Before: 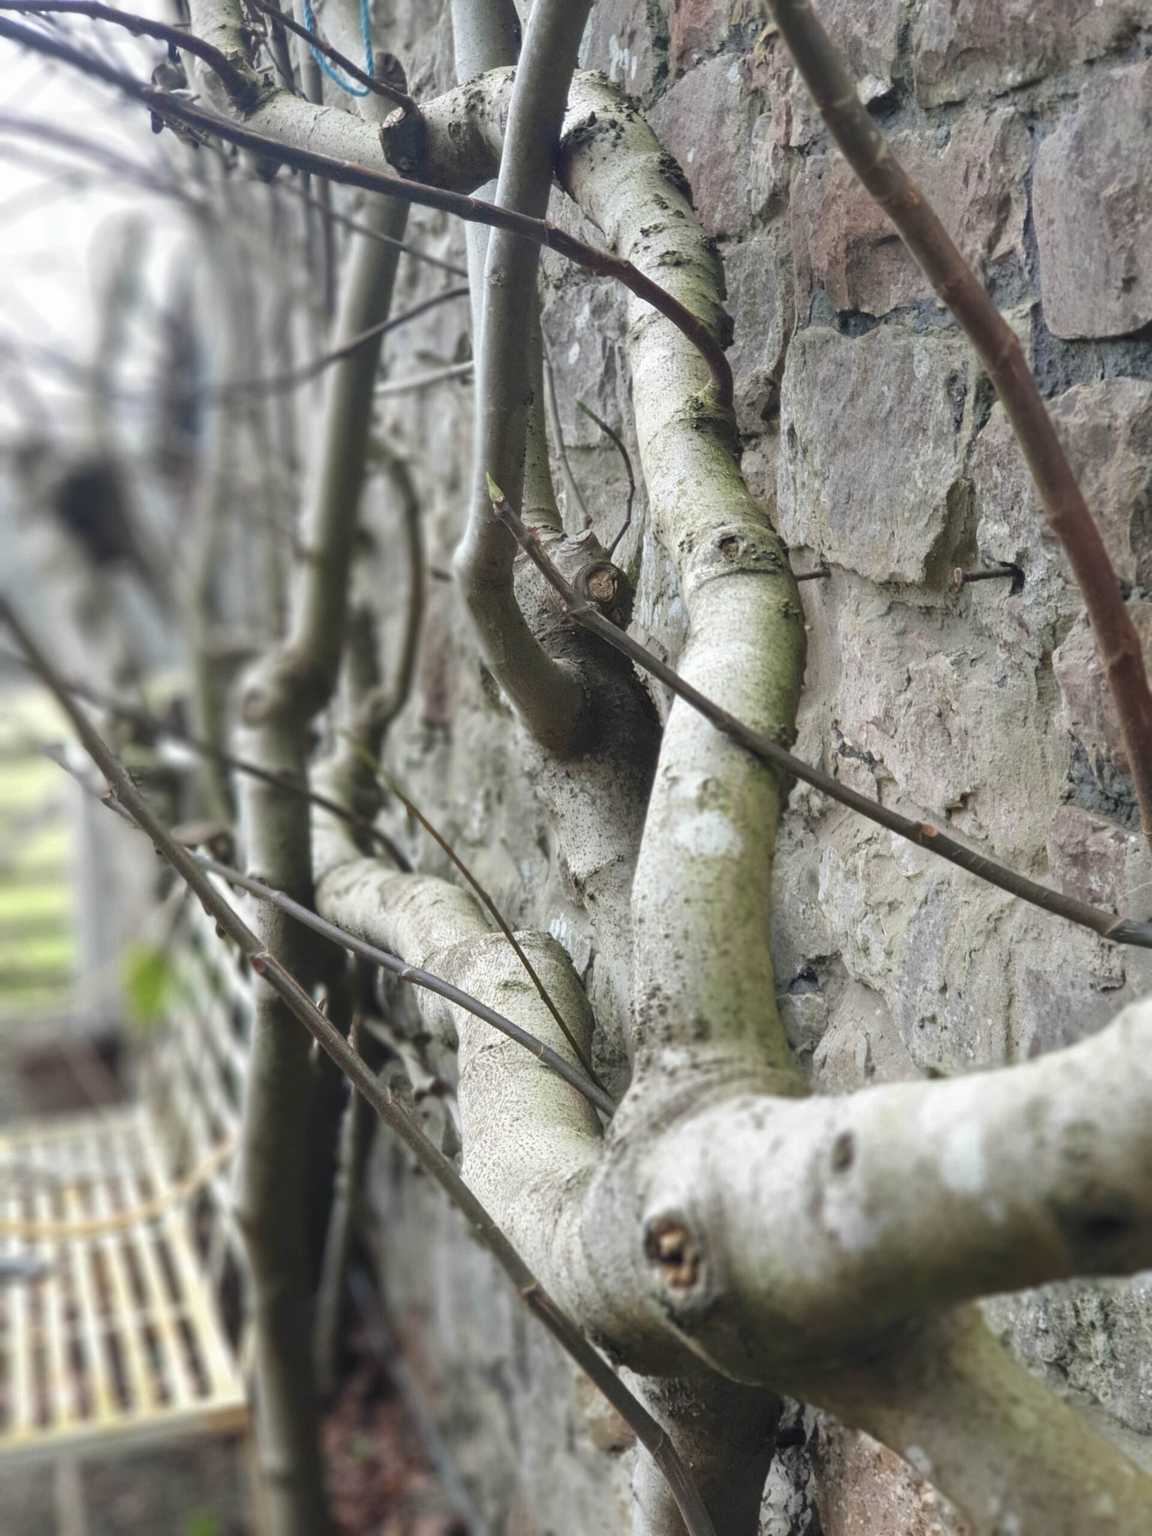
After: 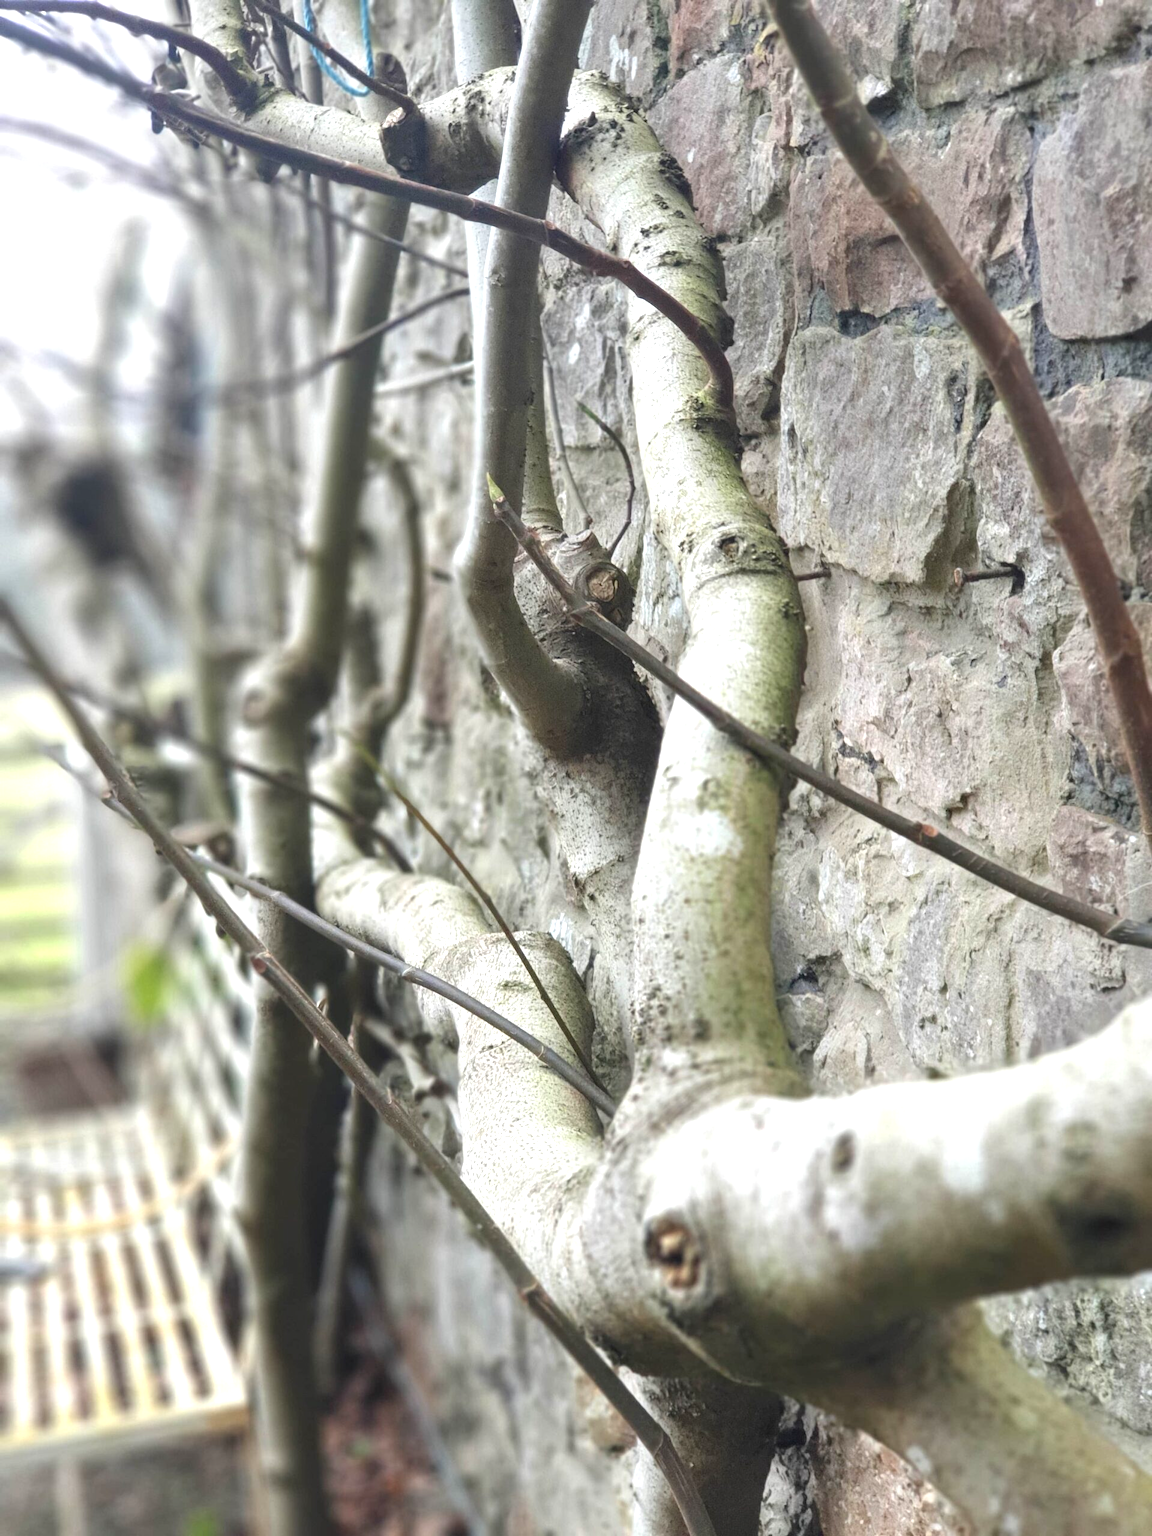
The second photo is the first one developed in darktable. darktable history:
exposure: exposure 0.6 EV, compensate highlight preservation false
tone equalizer: on, module defaults
